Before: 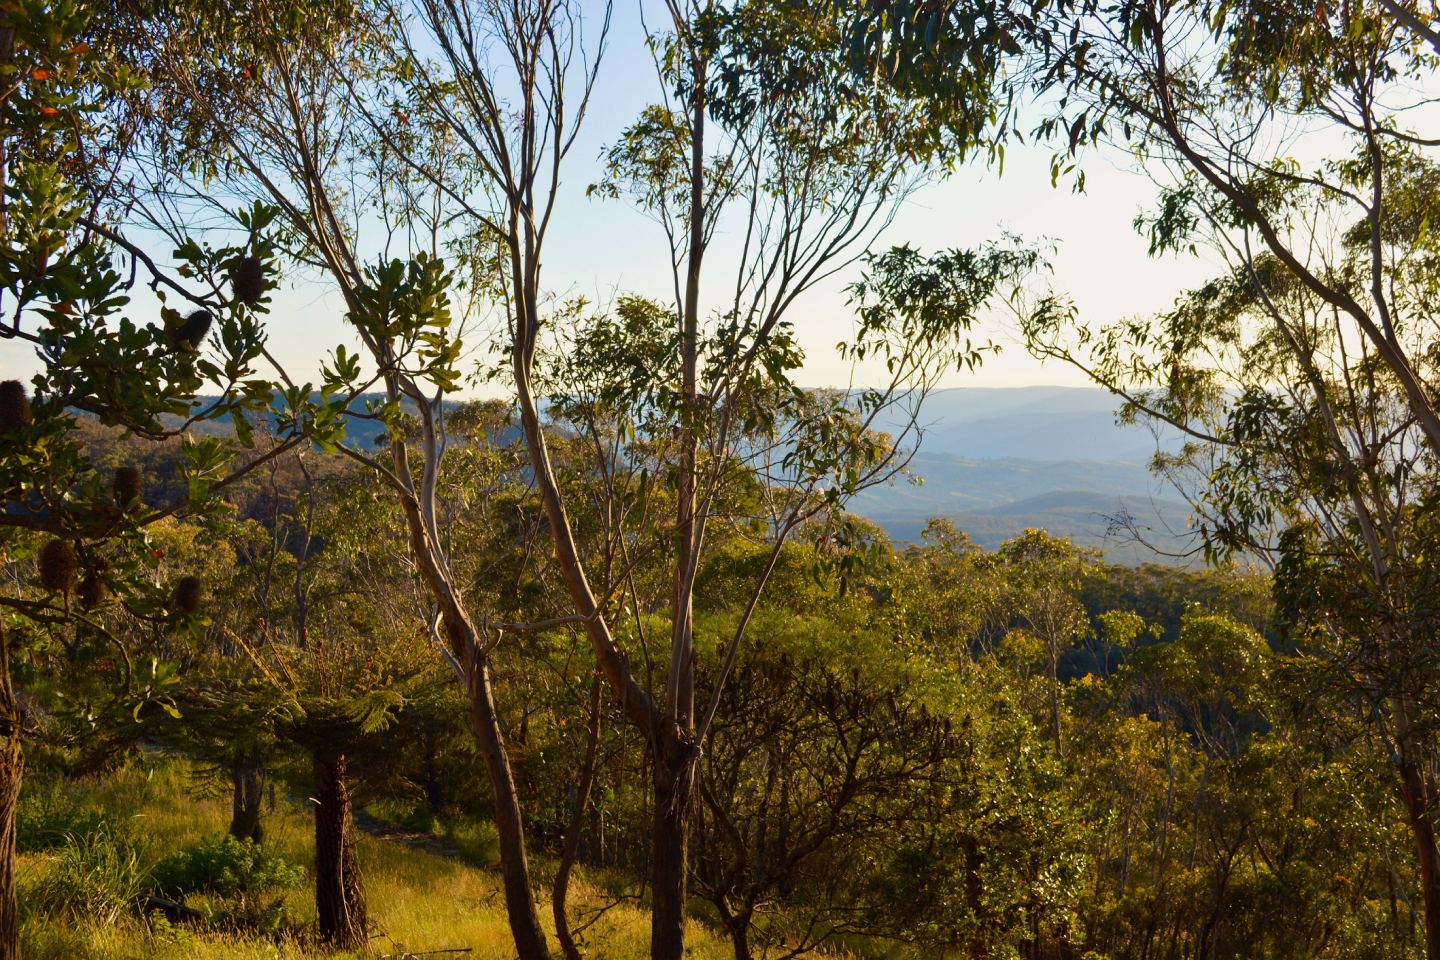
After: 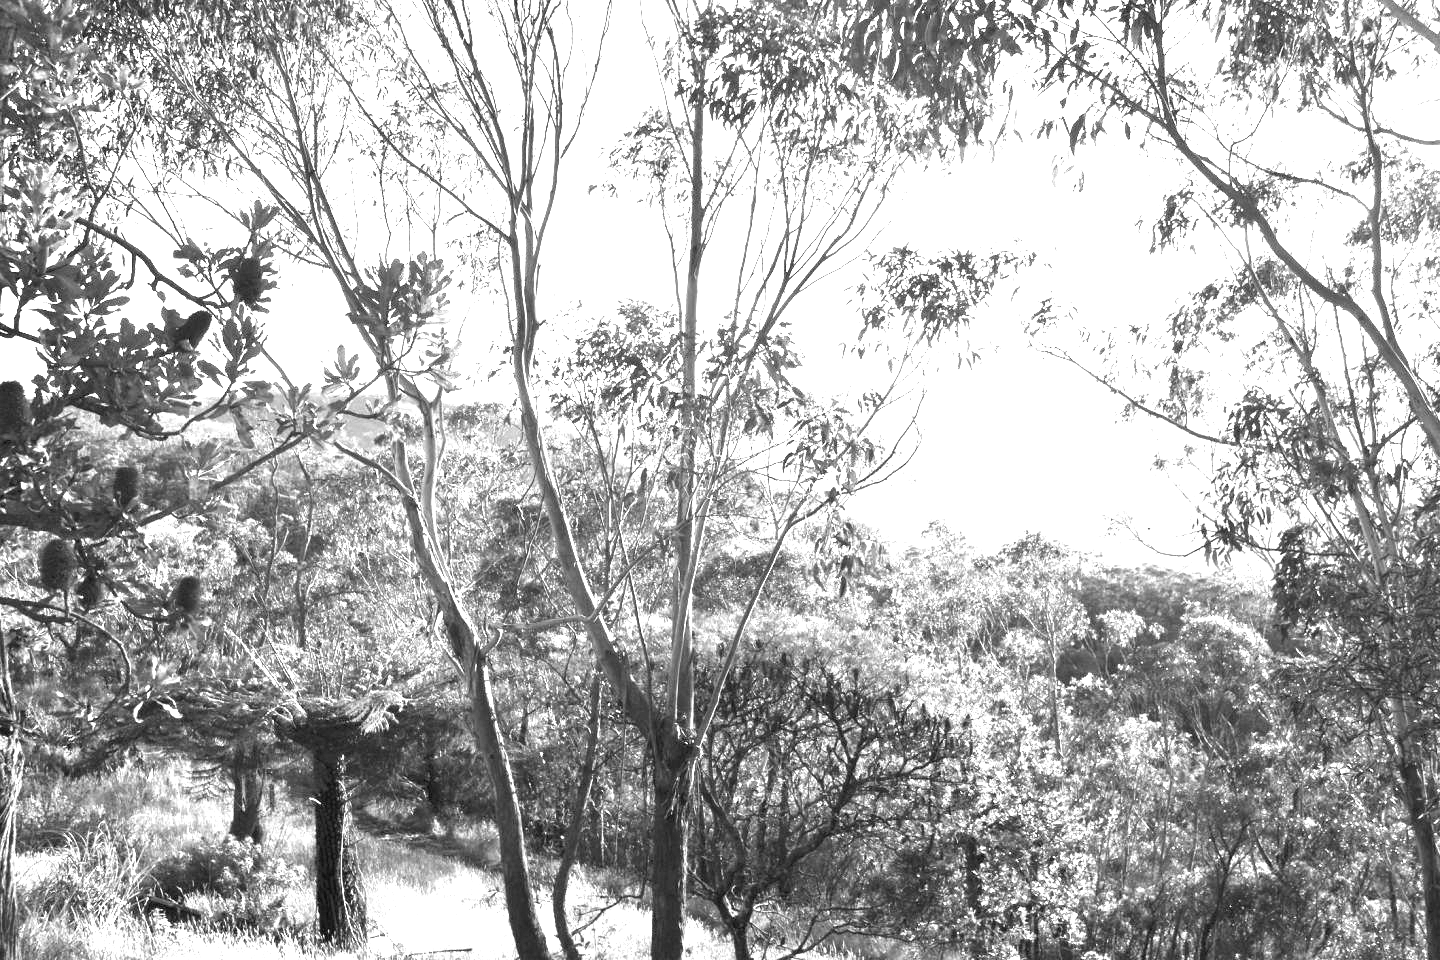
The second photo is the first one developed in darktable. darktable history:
exposure: exposure 3 EV, compensate highlight preservation false
monochrome: a -92.57, b 58.91
